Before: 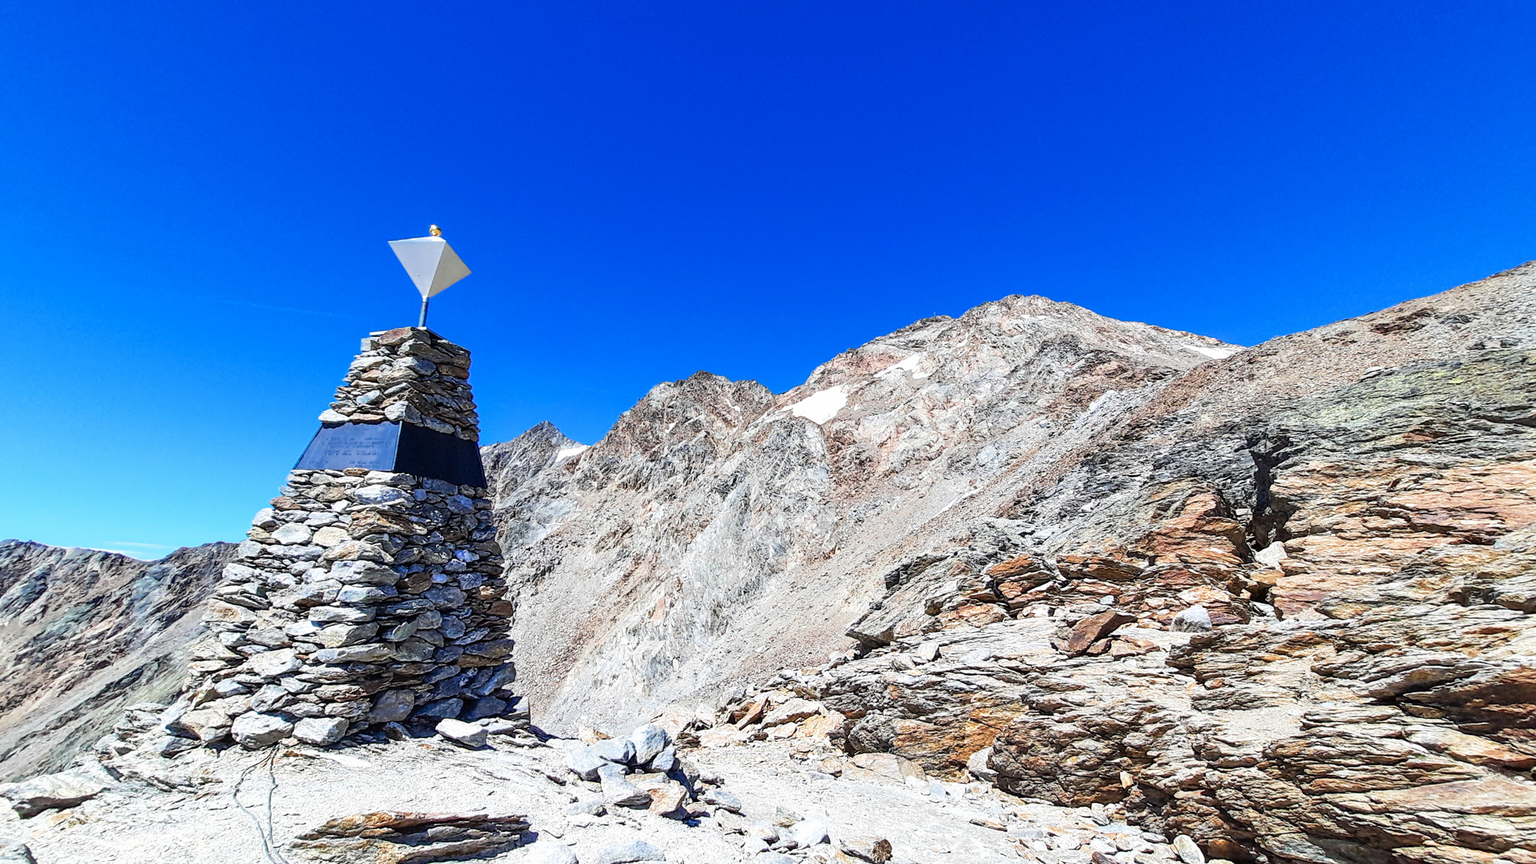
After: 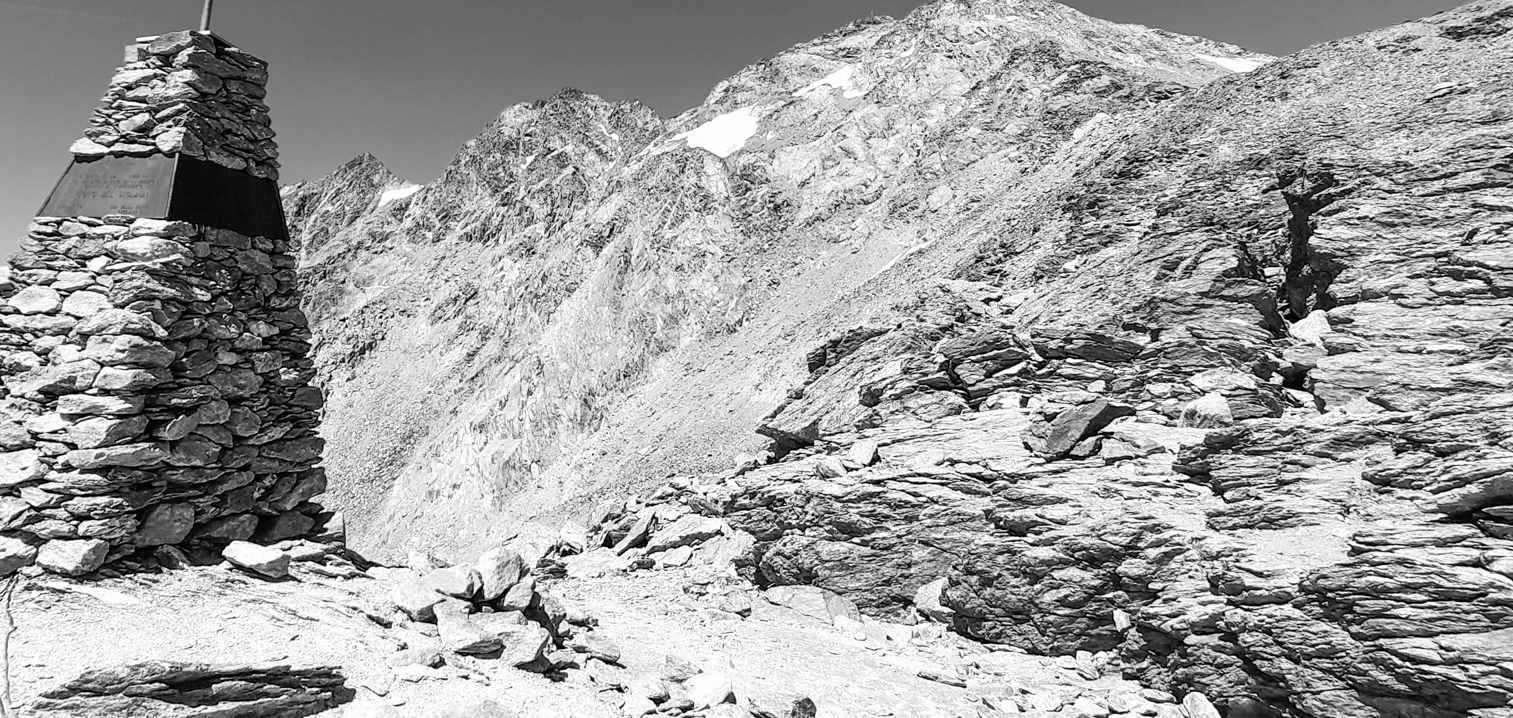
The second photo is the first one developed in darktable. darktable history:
monochrome: on, module defaults
color correction: highlights a* -12.64, highlights b* -18.1, saturation 0.7
crop and rotate: left 17.299%, top 35.115%, right 7.015%, bottom 1.024%
